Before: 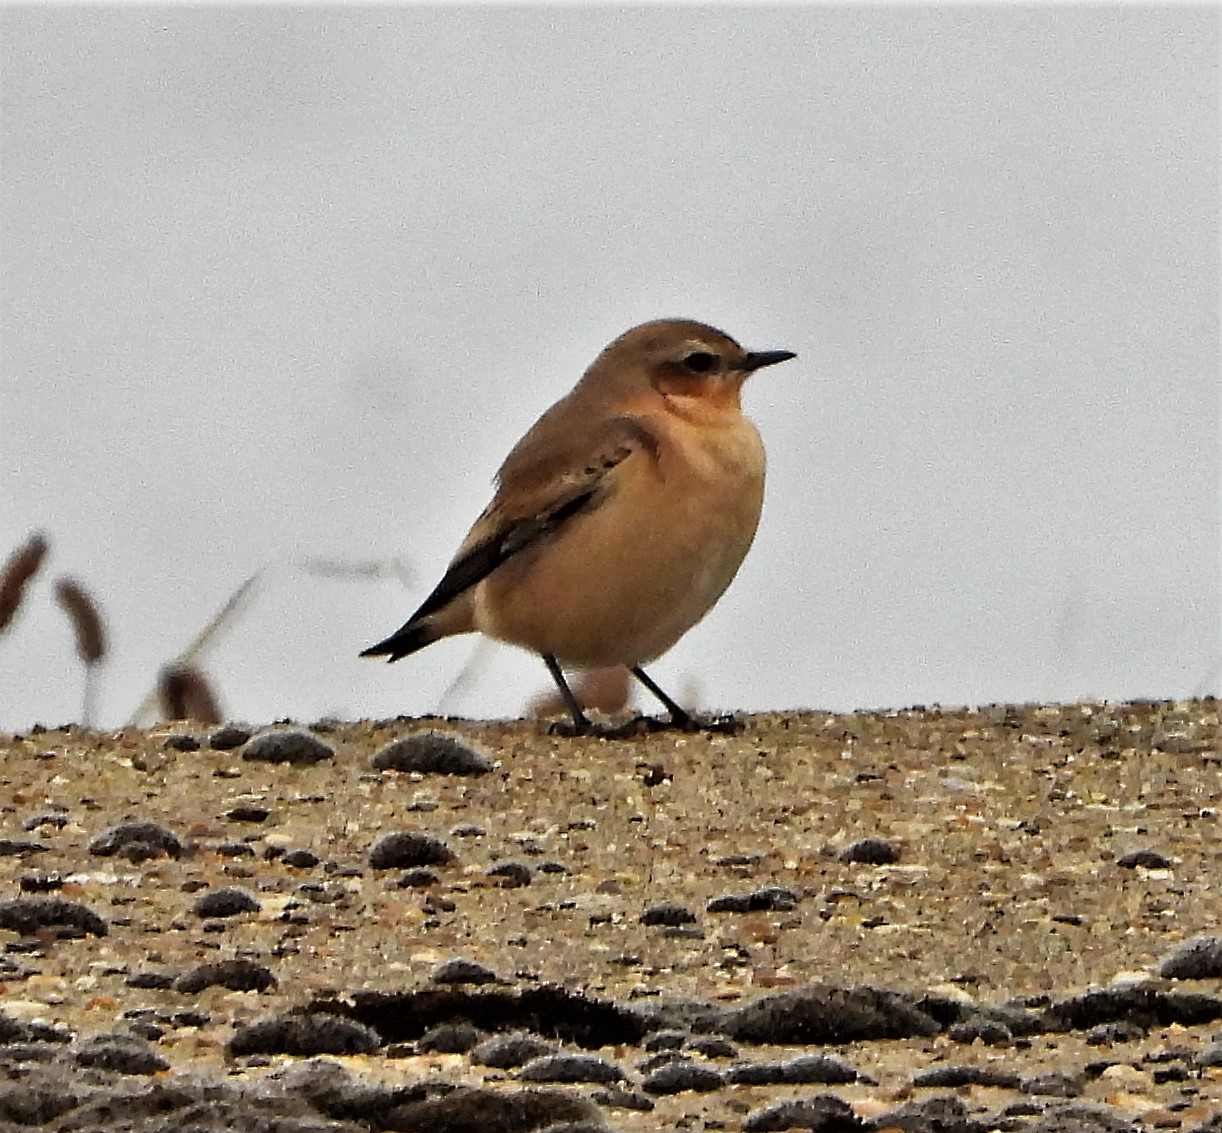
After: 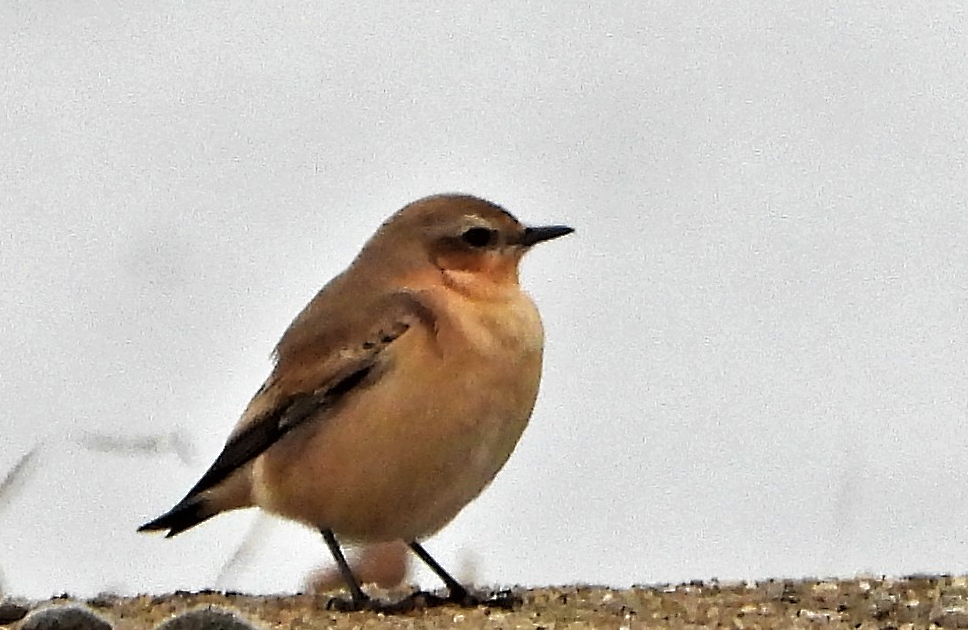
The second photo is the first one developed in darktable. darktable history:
exposure: exposure 0.297 EV, compensate highlight preservation false
crop: left 18.248%, top 11.107%, right 2.531%, bottom 33.25%
